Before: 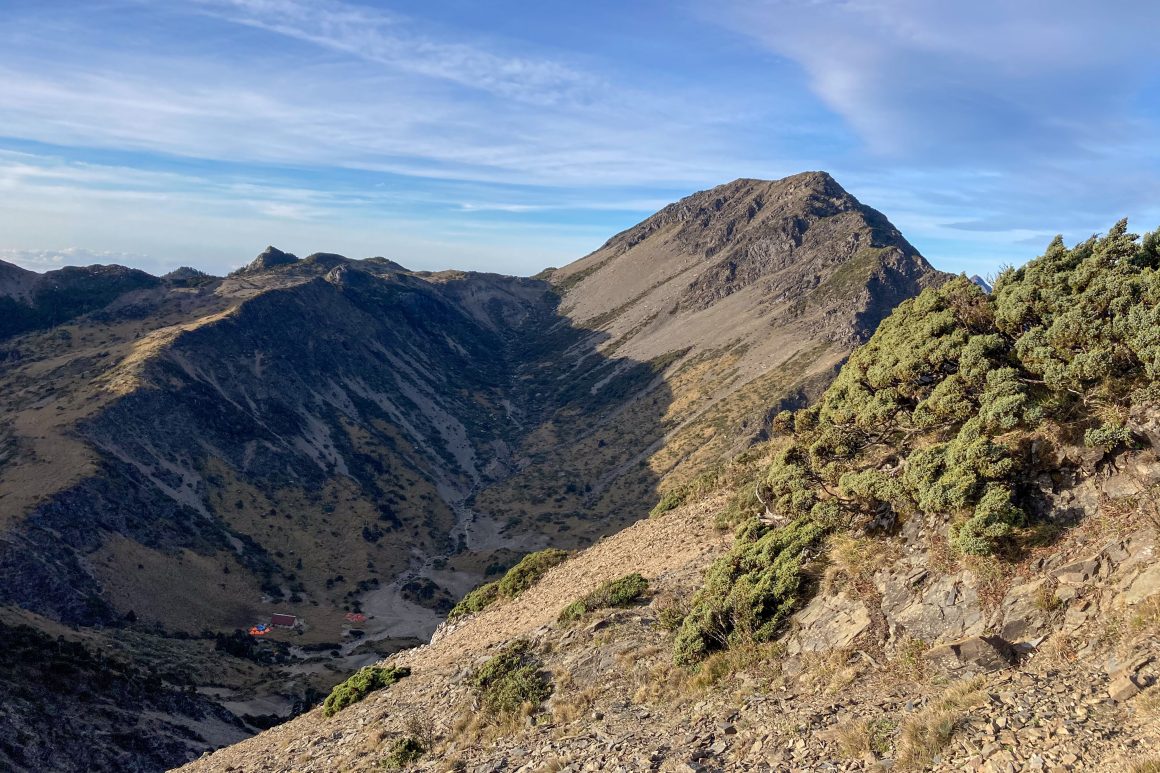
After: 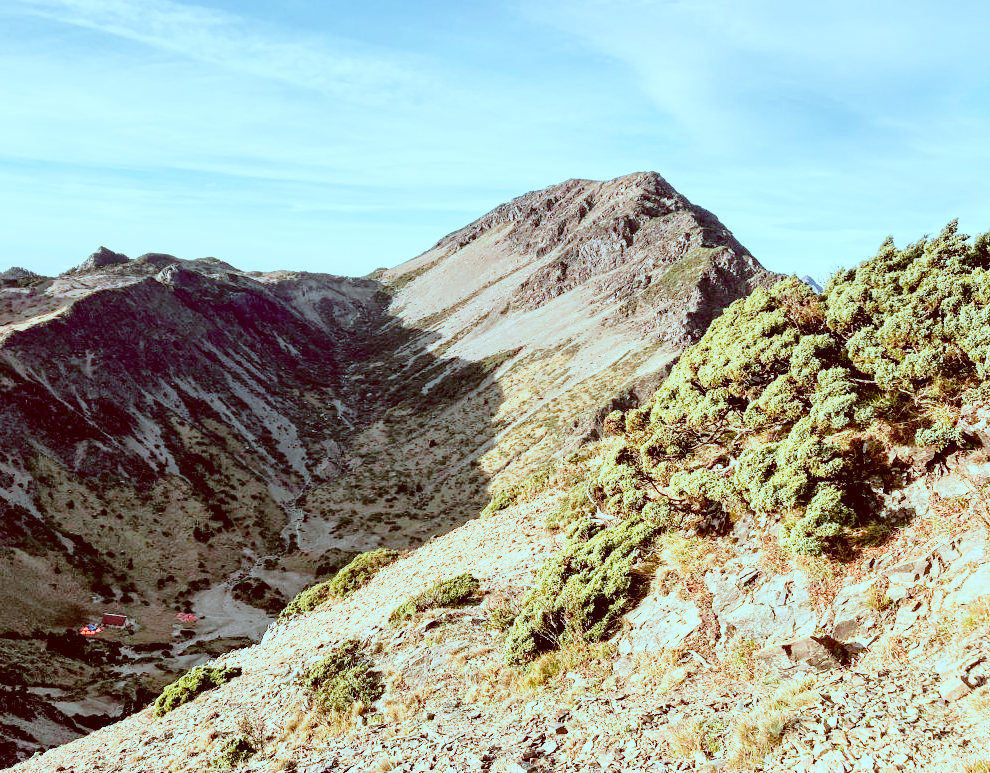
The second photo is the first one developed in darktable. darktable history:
crop and rotate: left 14.586%
base curve: curves: ch0 [(0, 0) (0.012, 0.01) (0.073, 0.168) (0.31, 0.711) (0.645, 0.957) (1, 1)], preserve colors none
color correction: highlights a* -13.85, highlights b* -17, shadows a* 10.89, shadows b* 29.71
contrast equalizer: octaves 7, y [[0.601, 0.6, 0.598, 0.598, 0.6, 0.601], [0.5 ×6], [0.5 ×6], [0 ×6], [0 ×6]], mix 0.152
tone curve: curves: ch0 [(0, 0.013) (0.036, 0.035) (0.274, 0.288) (0.504, 0.536) (0.844, 0.84) (1, 0.97)]; ch1 [(0, 0) (0.389, 0.403) (0.462, 0.48) (0.499, 0.5) (0.522, 0.534) (0.567, 0.588) (0.626, 0.645) (0.749, 0.781) (1, 1)]; ch2 [(0, 0) (0.457, 0.486) (0.5, 0.501) (0.533, 0.539) (0.599, 0.6) (0.704, 0.732) (1, 1)], color space Lab, independent channels, preserve colors none
